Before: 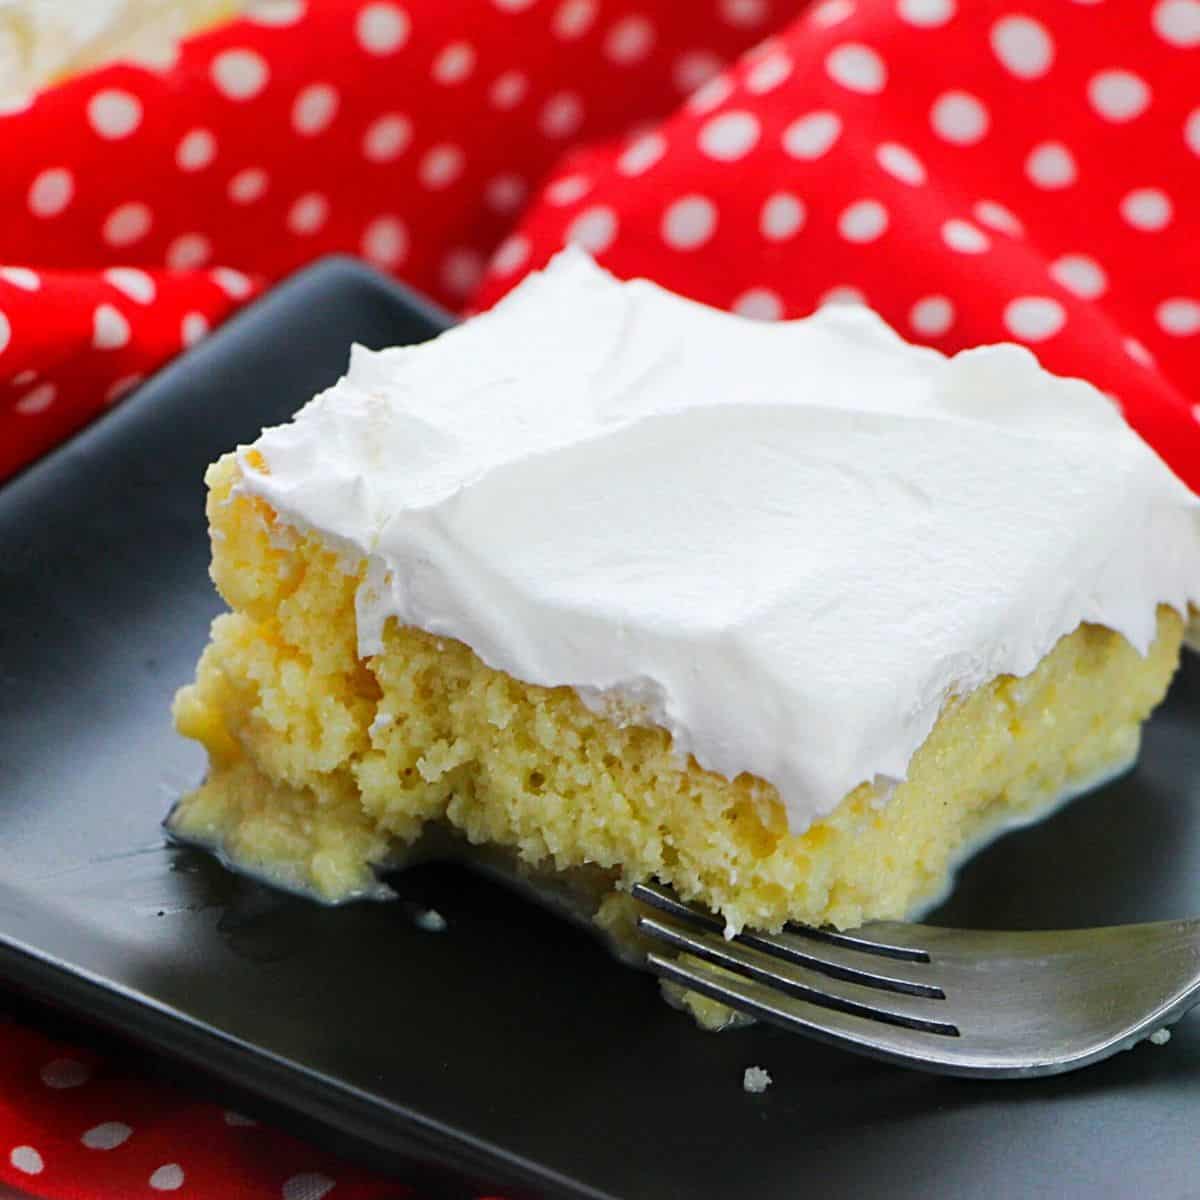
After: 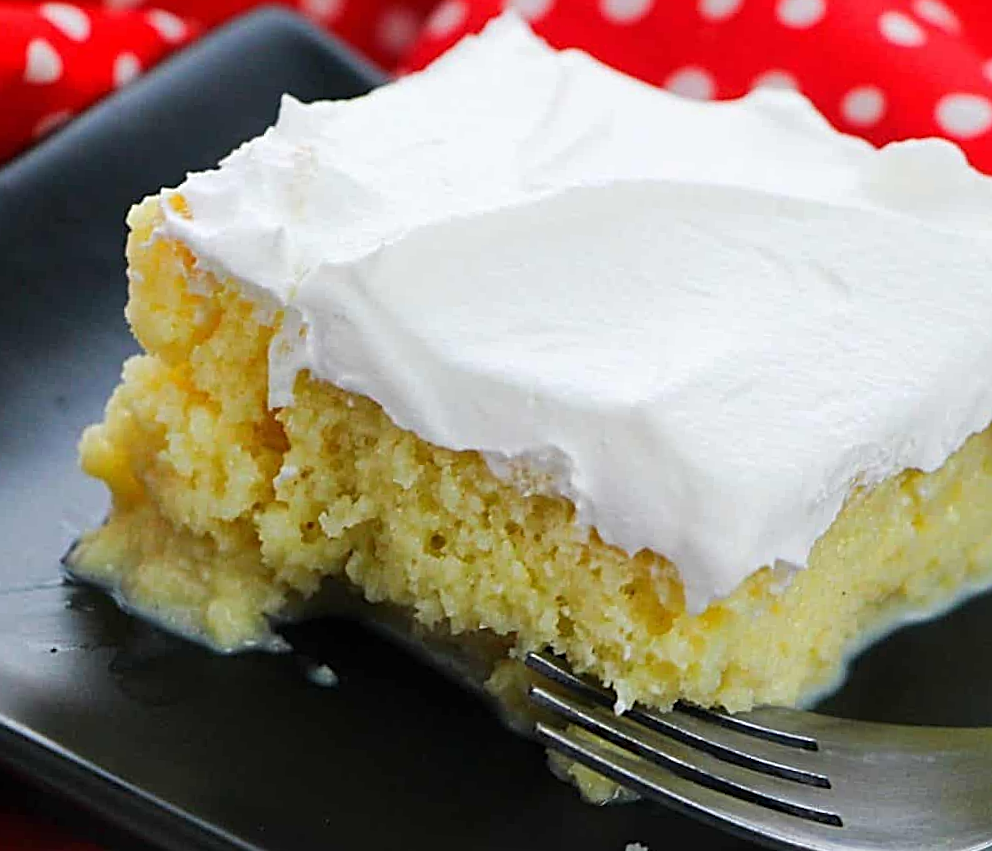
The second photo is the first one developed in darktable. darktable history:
crop and rotate: angle -3.86°, left 9.916%, top 21.307%, right 12.405%, bottom 12.082%
sharpen: on, module defaults
